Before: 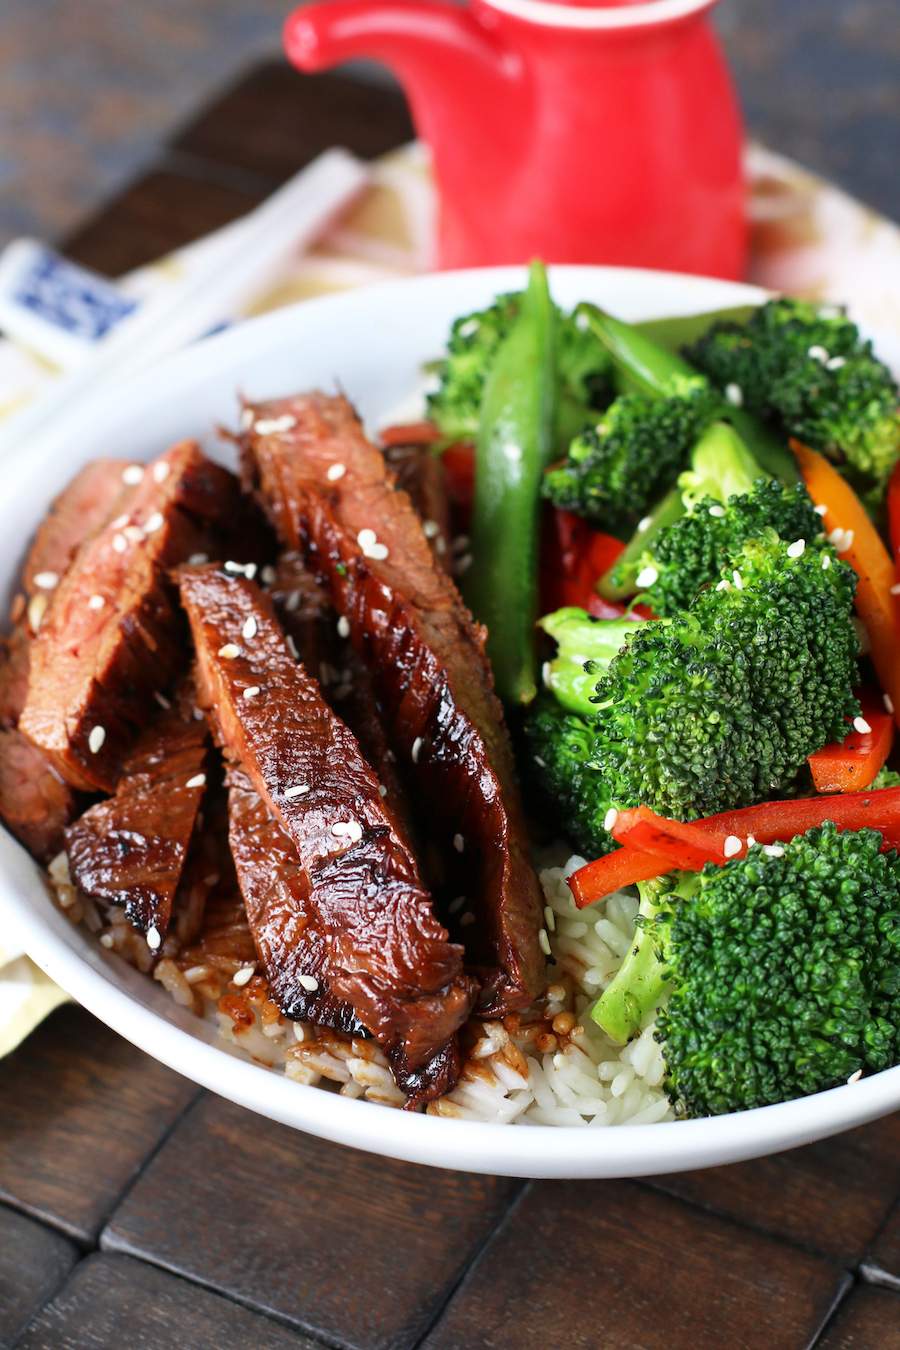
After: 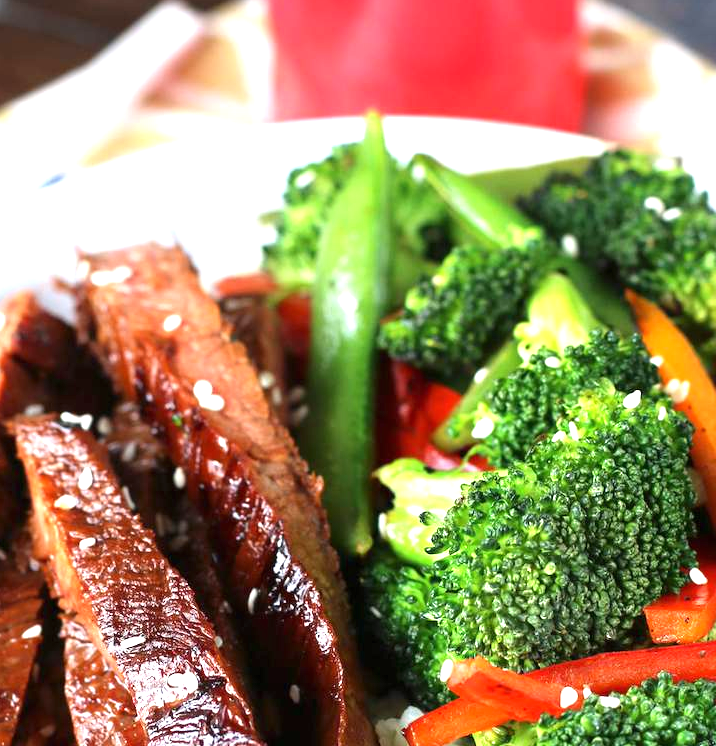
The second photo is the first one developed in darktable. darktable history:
exposure: black level correction 0, exposure 0.9 EV, compensate highlight preservation false
crop: left 18.254%, top 11.111%, right 2.169%, bottom 33.584%
